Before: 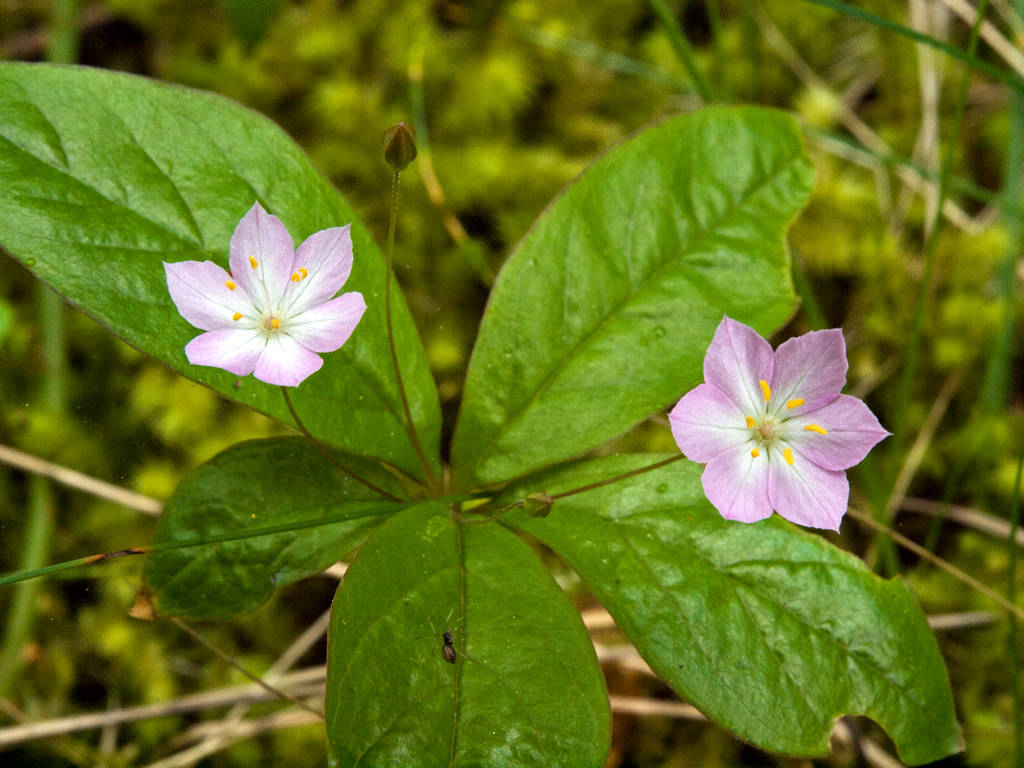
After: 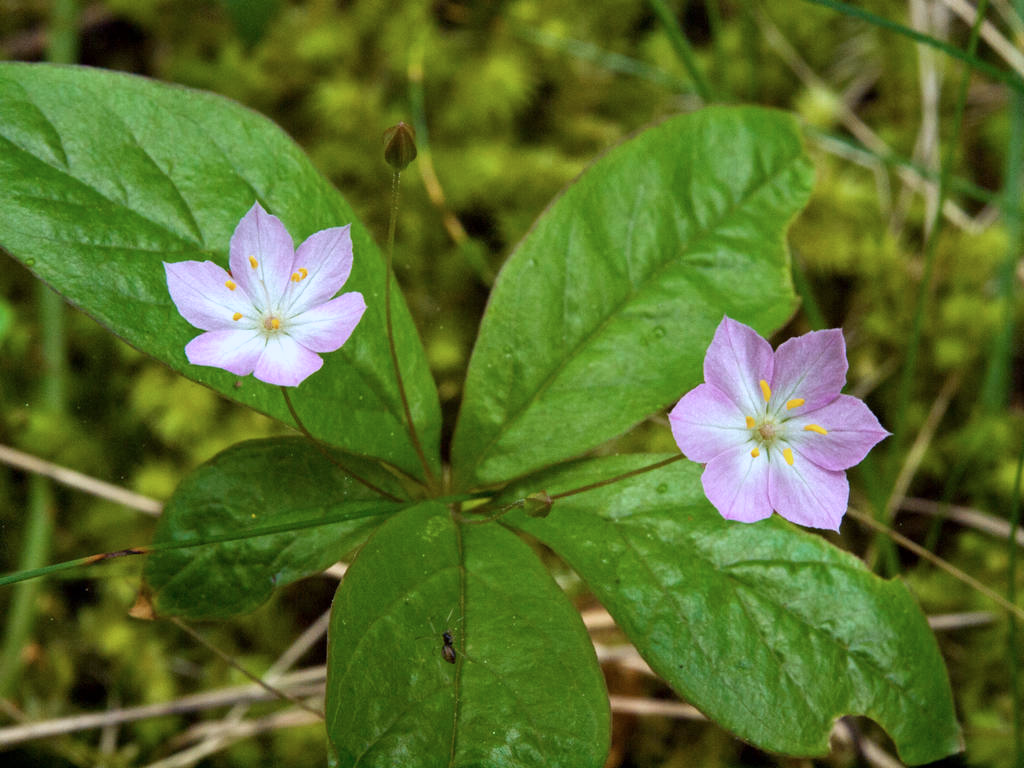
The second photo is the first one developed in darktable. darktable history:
color calibration: illuminant as shot in camera, x 0.37, y 0.382, temperature 4313.32 K
exposure: exposure -0.157 EV, compensate highlight preservation false
